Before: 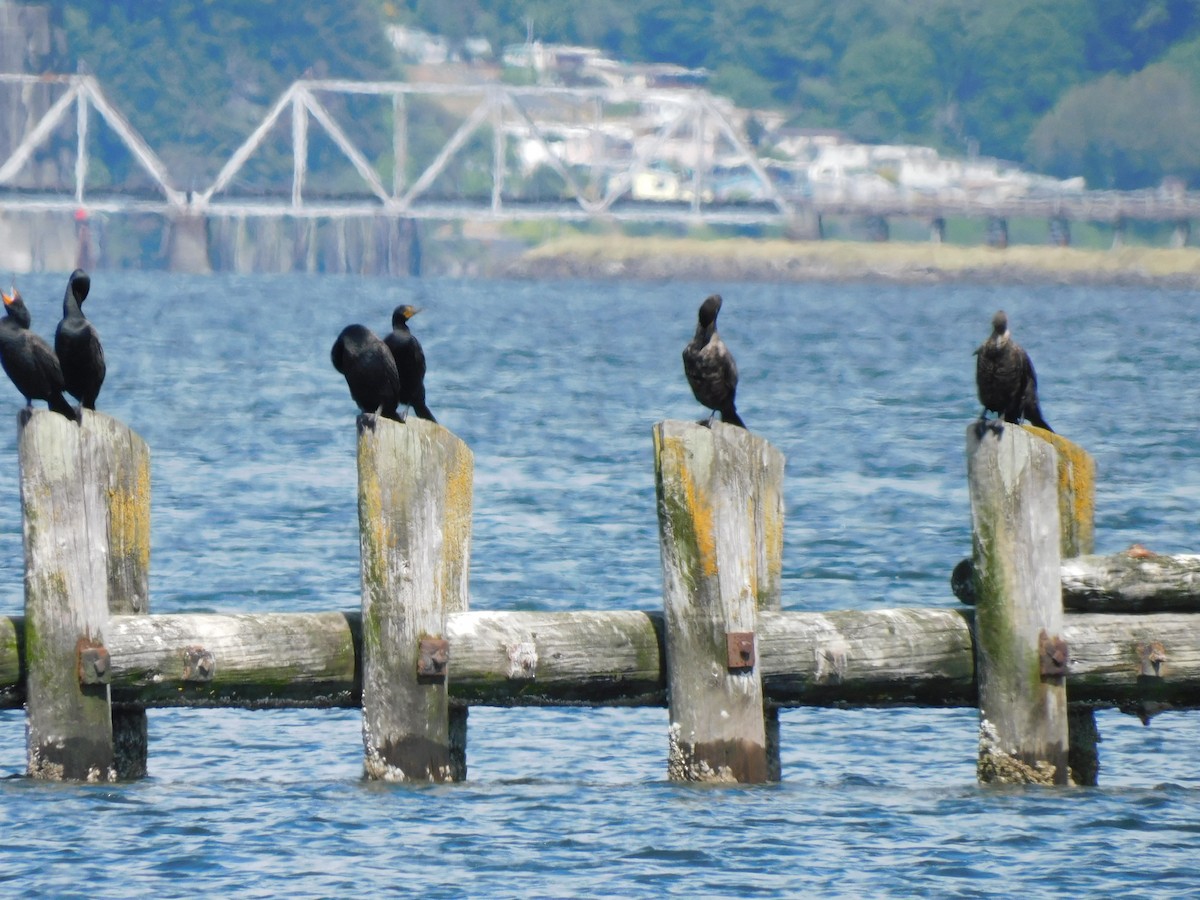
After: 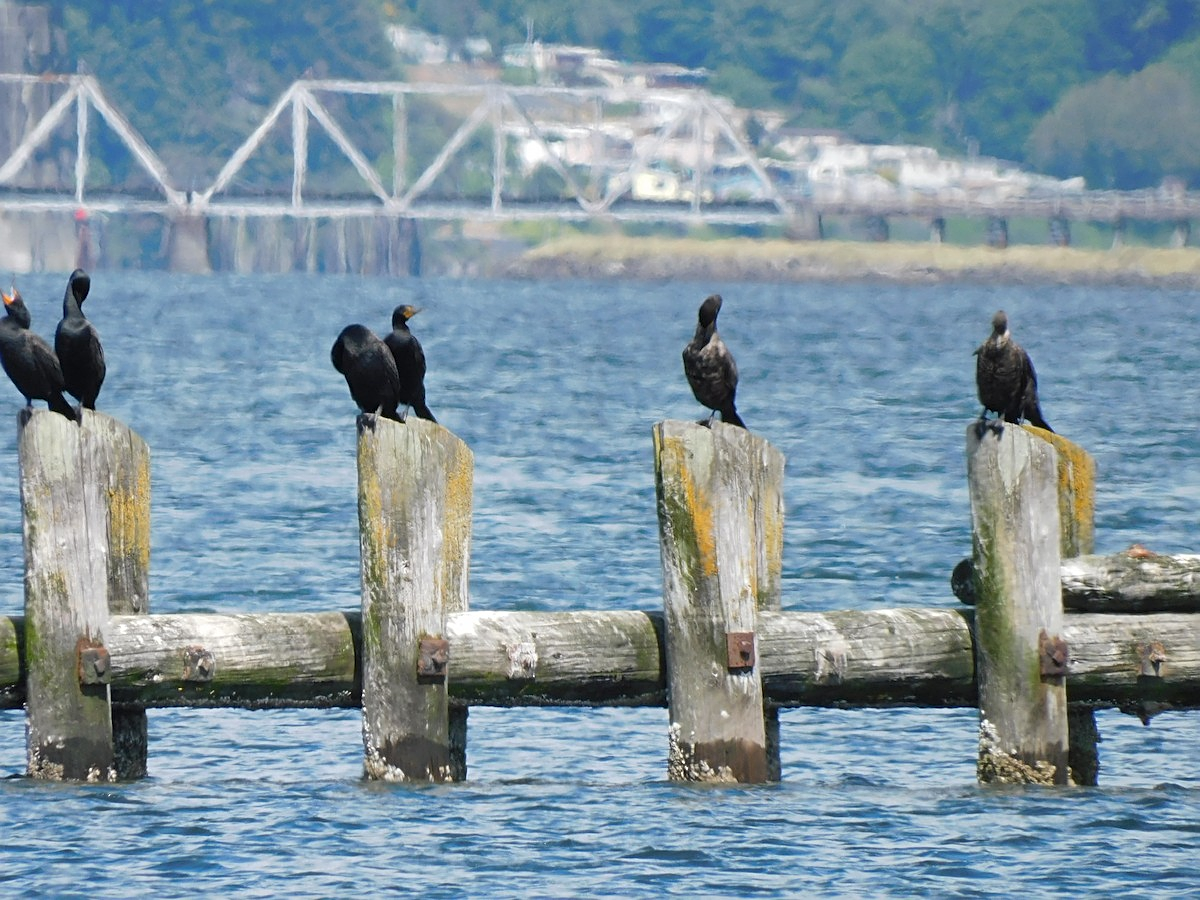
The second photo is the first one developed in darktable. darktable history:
sharpen: on, module defaults
shadows and highlights: radius 126.52, shadows 30.54, highlights -30.74, low approximation 0.01, soften with gaussian
